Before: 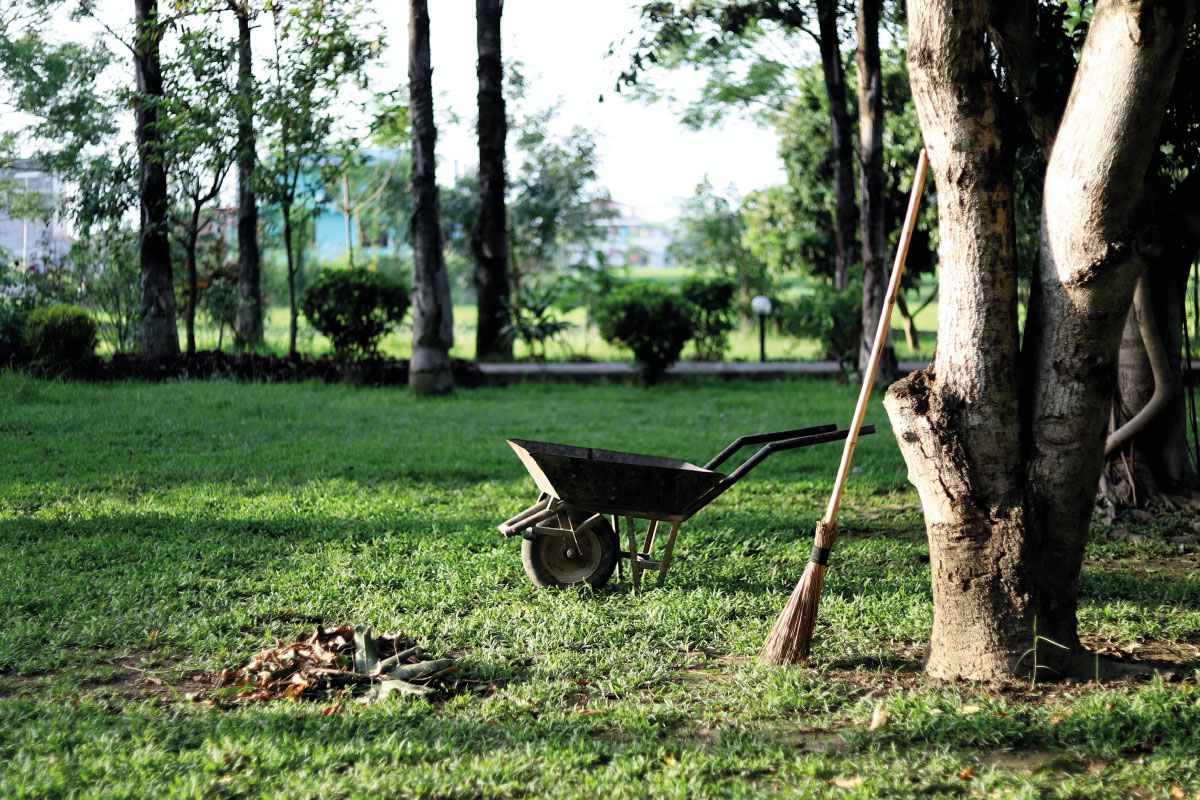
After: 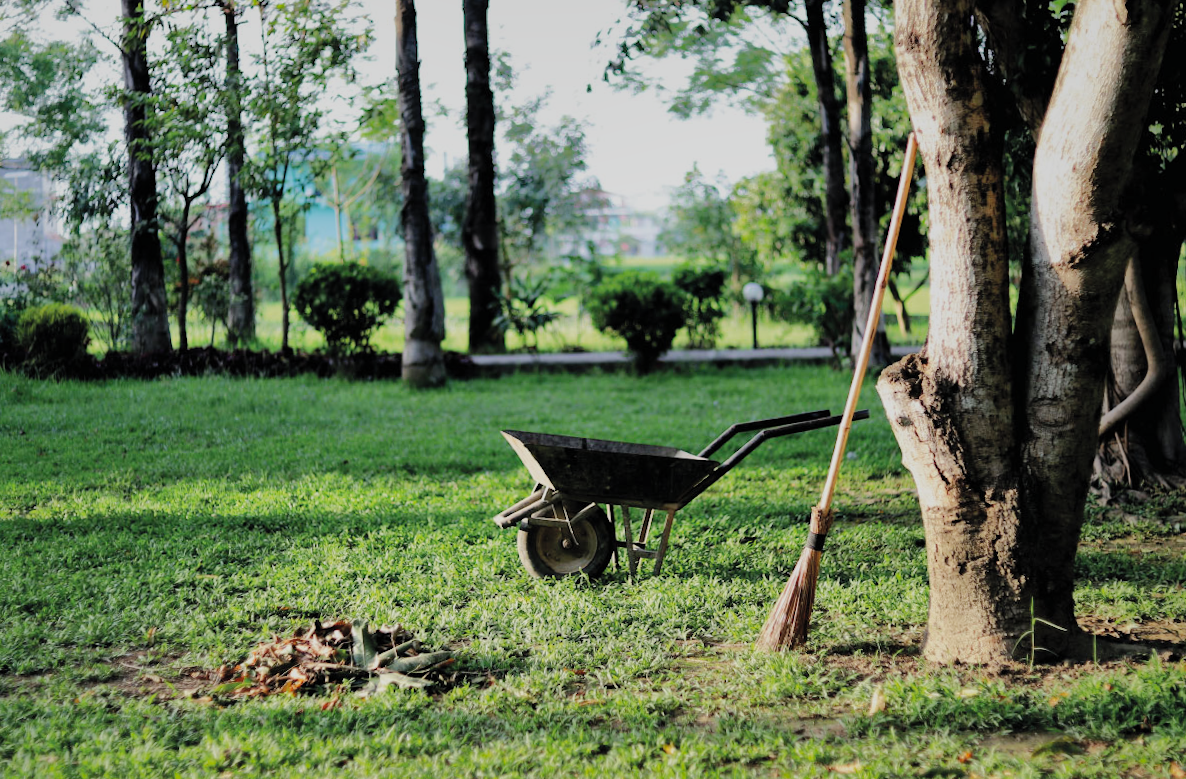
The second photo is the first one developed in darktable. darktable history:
tone curve: curves: ch0 [(0, 0) (0.004, 0.001) (0.02, 0.008) (0.218, 0.218) (0.664, 0.774) (0.832, 0.914) (1, 1)], preserve colors none
exposure: exposure -0.582 EV, compensate highlight preservation false
rotate and perspective: rotation -1°, crop left 0.011, crop right 0.989, crop top 0.025, crop bottom 0.975
shadows and highlights: shadows 25, highlights -70
contrast brightness saturation: brightness 0.13
